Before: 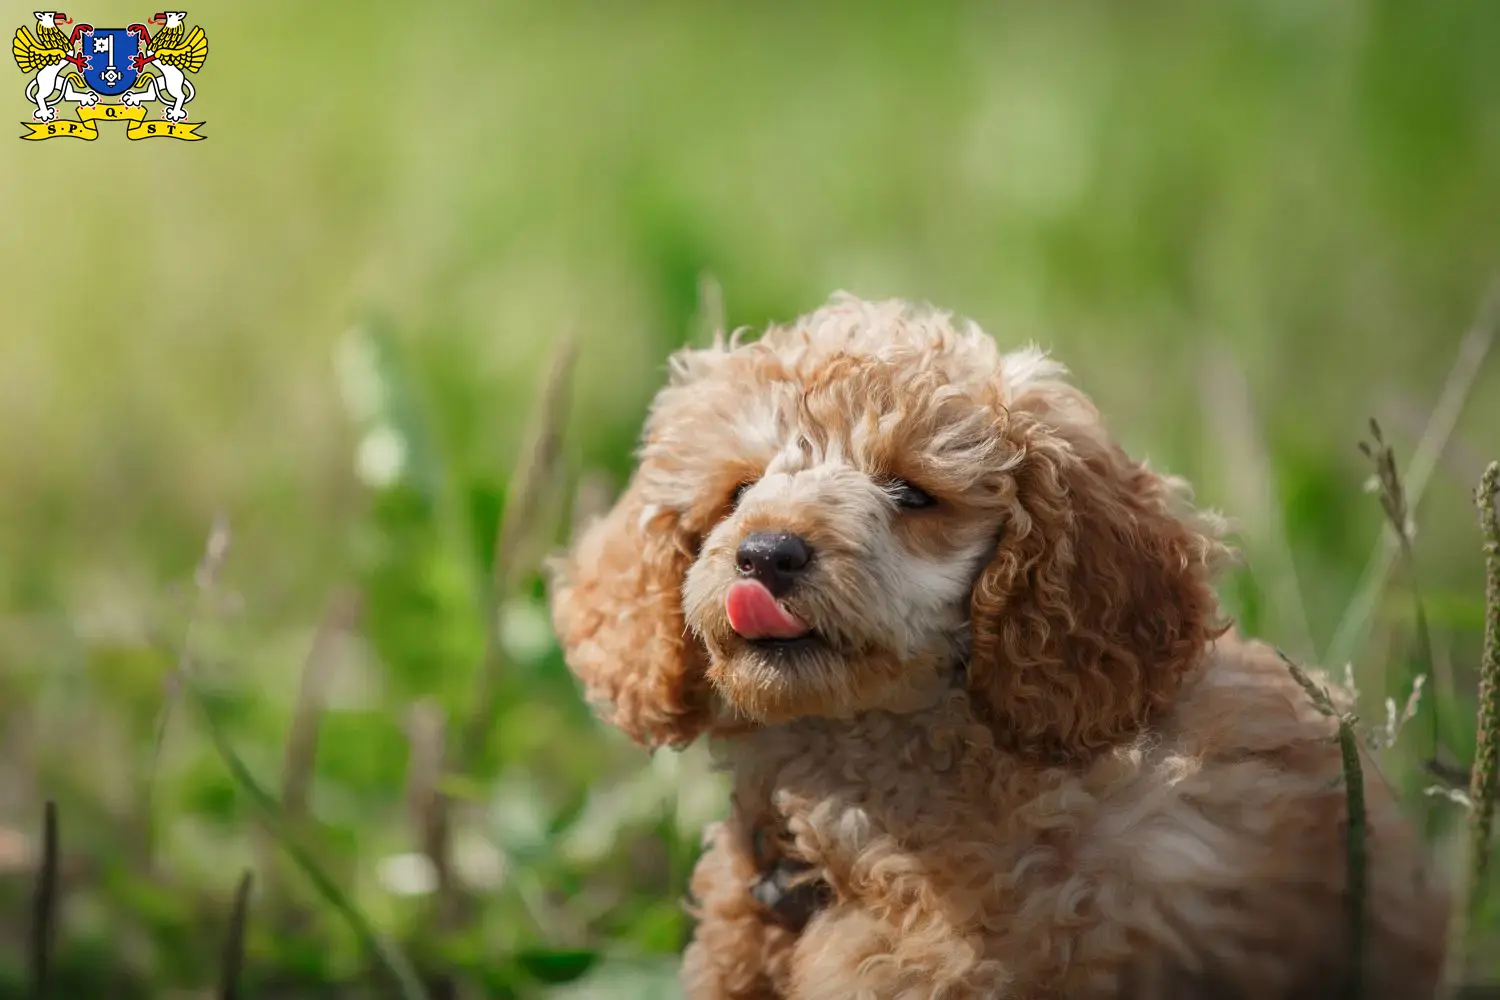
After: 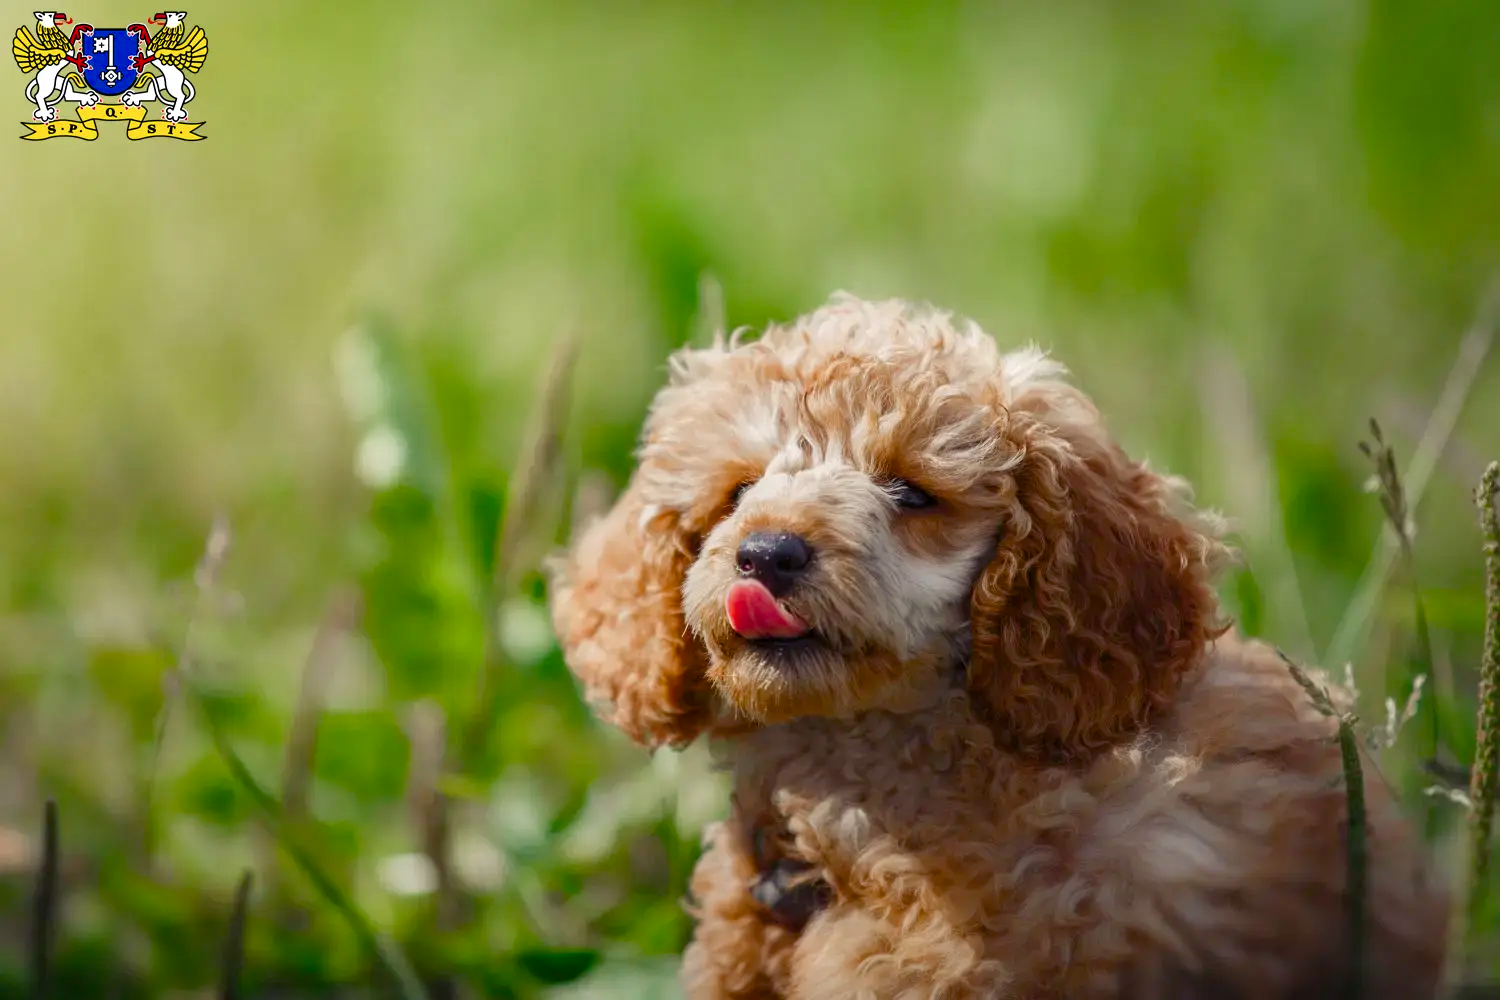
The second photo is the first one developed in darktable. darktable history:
color balance rgb: shadows lift › luminance -21.423%, shadows lift › chroma 6.522%, shadows lift › hue 270.81°, perceptual saturation grading › global saturation 20%, perceptual saturation grading › highlights -24.848%, perceptual saturation grading › shadows 49.322%
